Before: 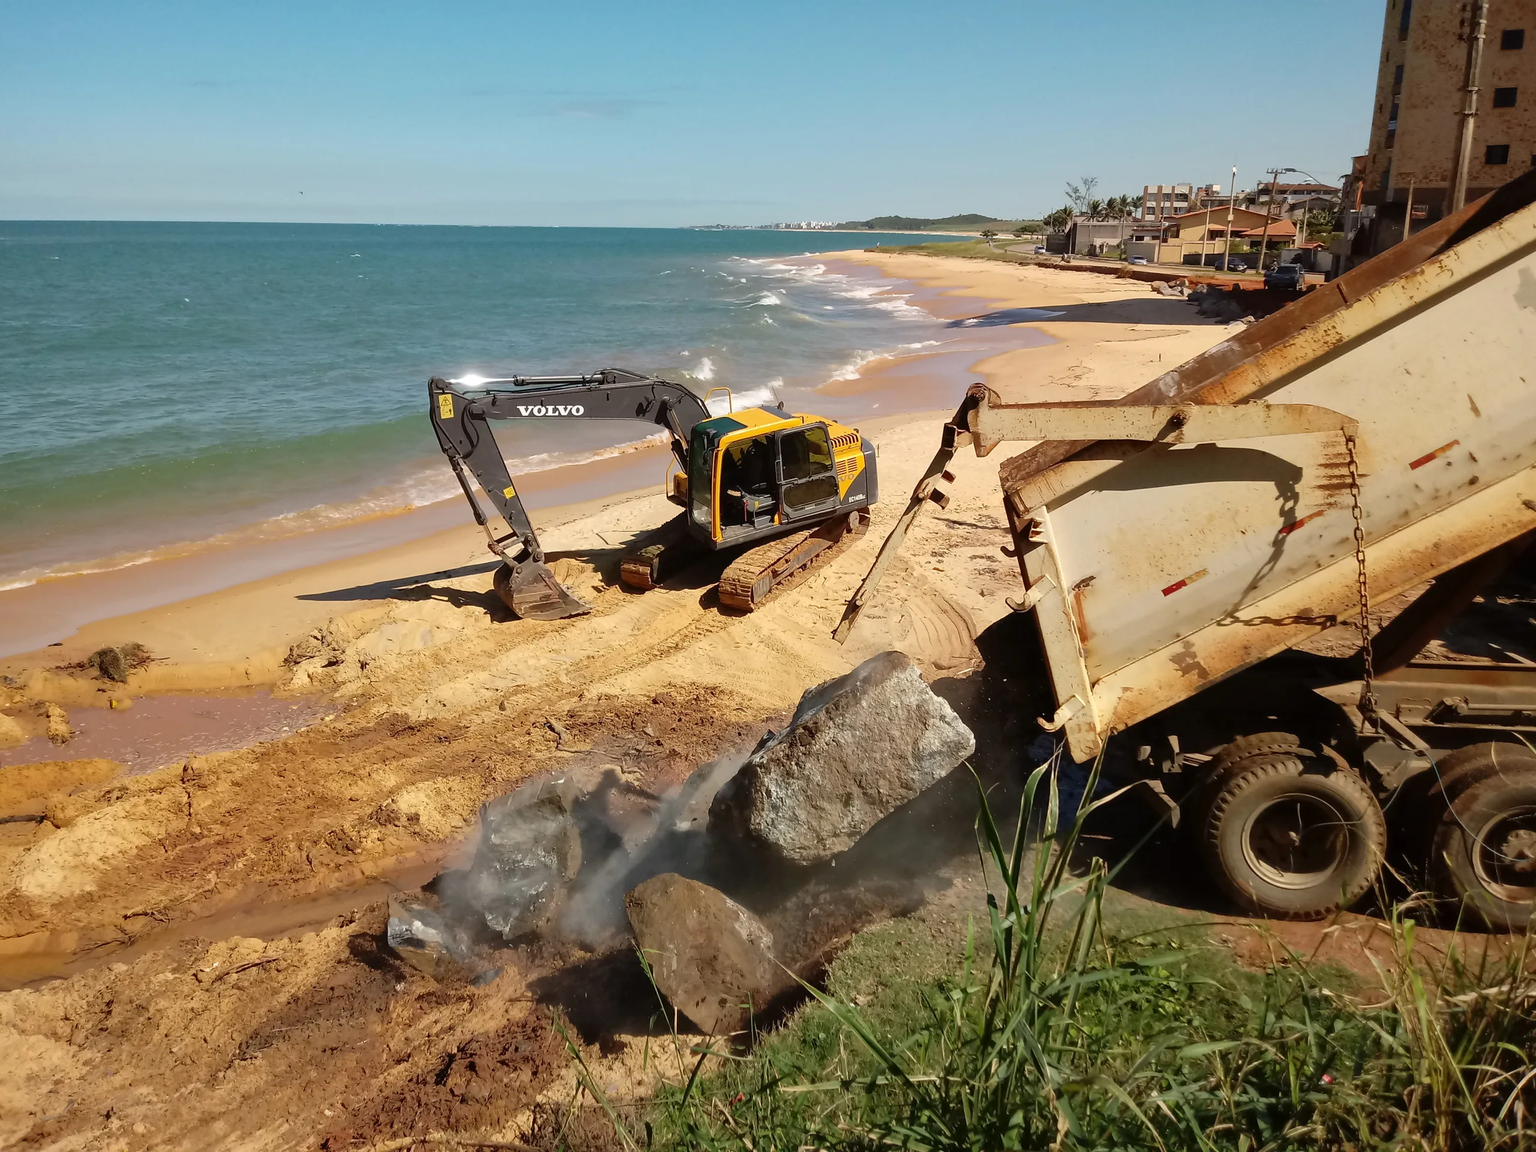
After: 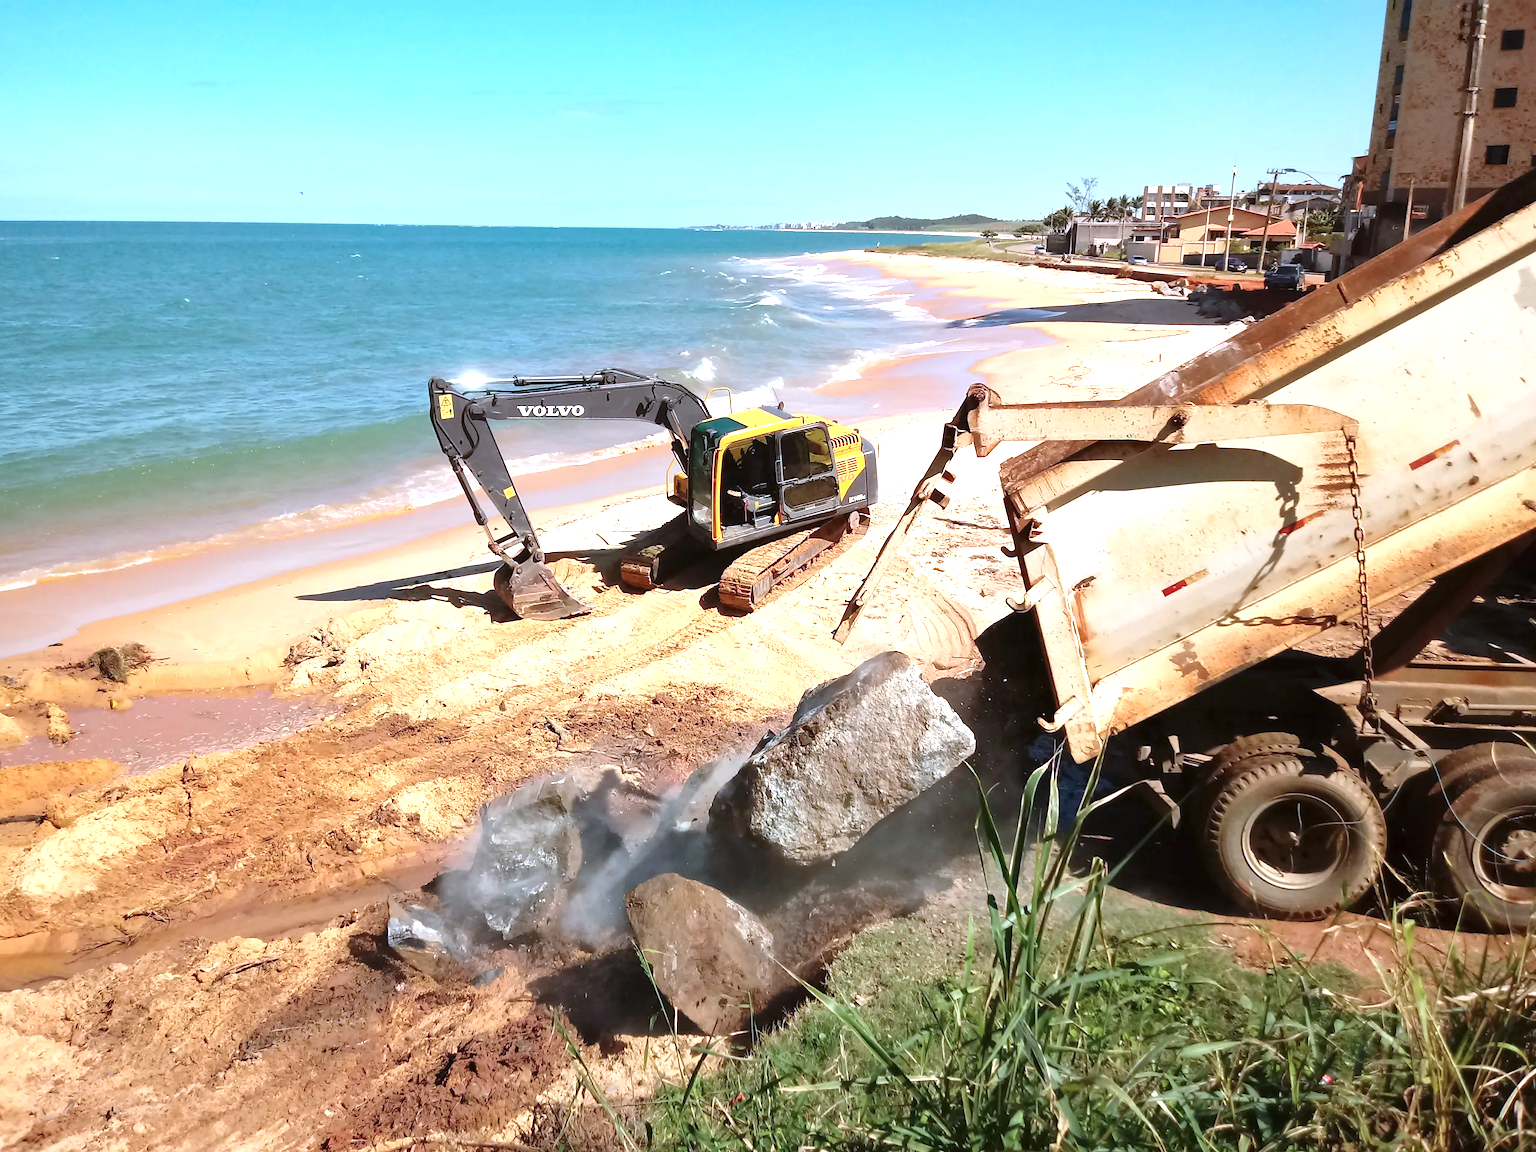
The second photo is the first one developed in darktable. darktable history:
color correction: highlights a* -1.96, highlights b* -18.56
exposure: exposure 1 EV, compensate exposure bias true, compensate highlight preservation false
